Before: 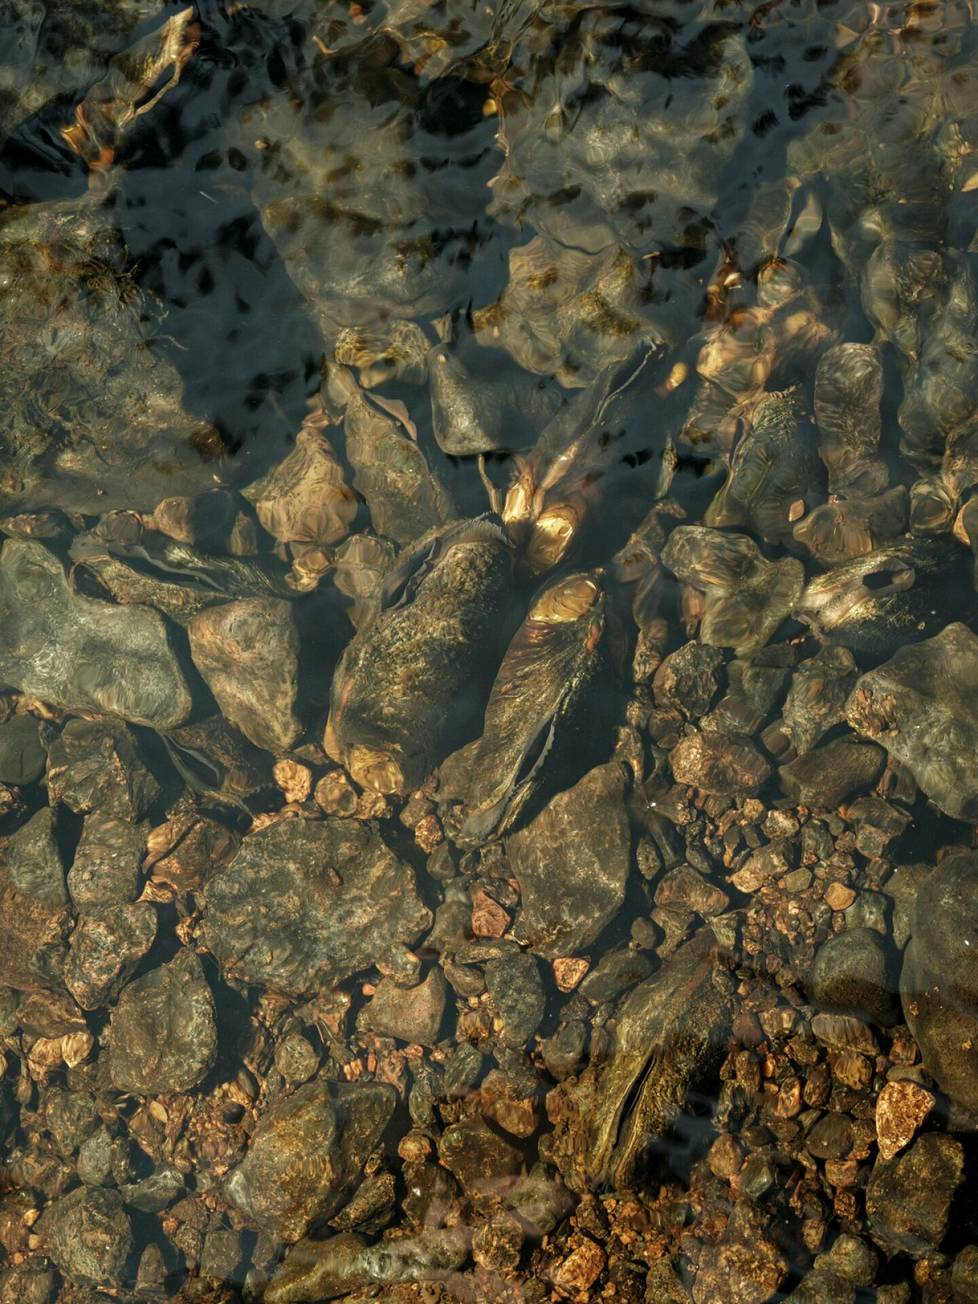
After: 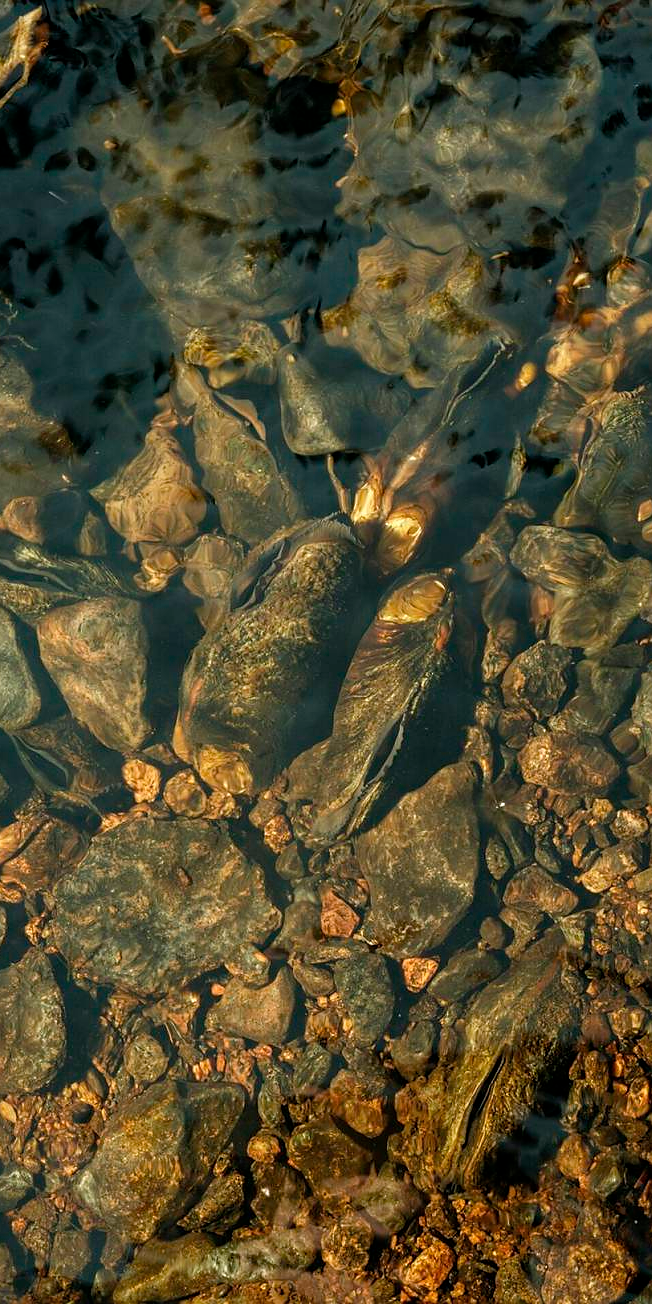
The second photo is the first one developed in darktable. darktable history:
color balance rgb: perceptual saturation grading › global saturation 10%, global vibrance 10%
sharpen: radius 0.969, amount 0.604
crop and rotate: left 15.446%, right 17.836%
